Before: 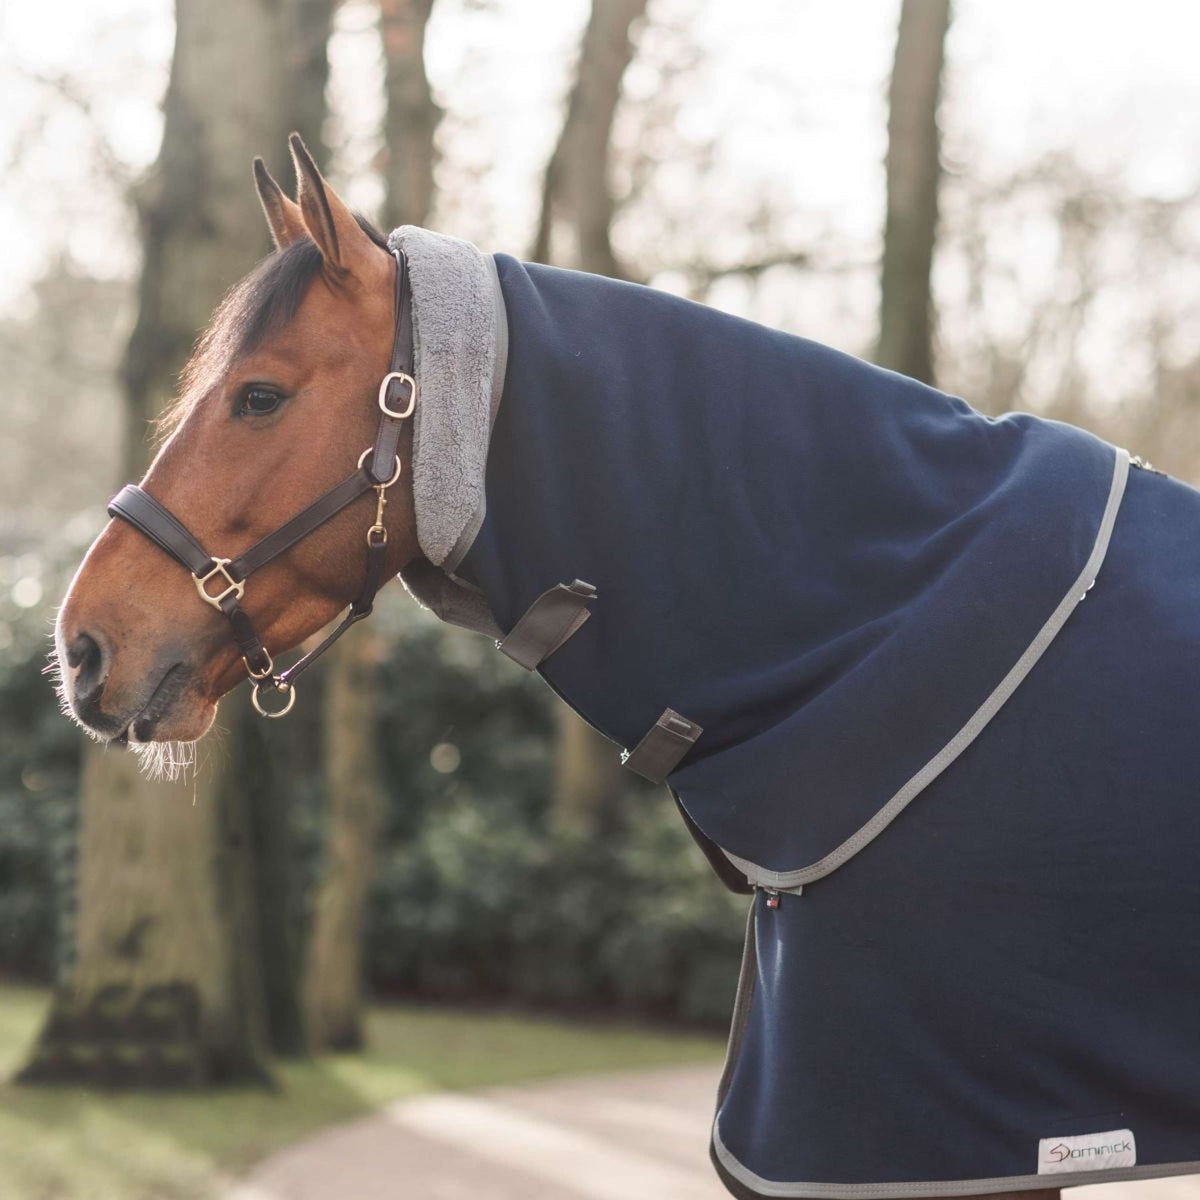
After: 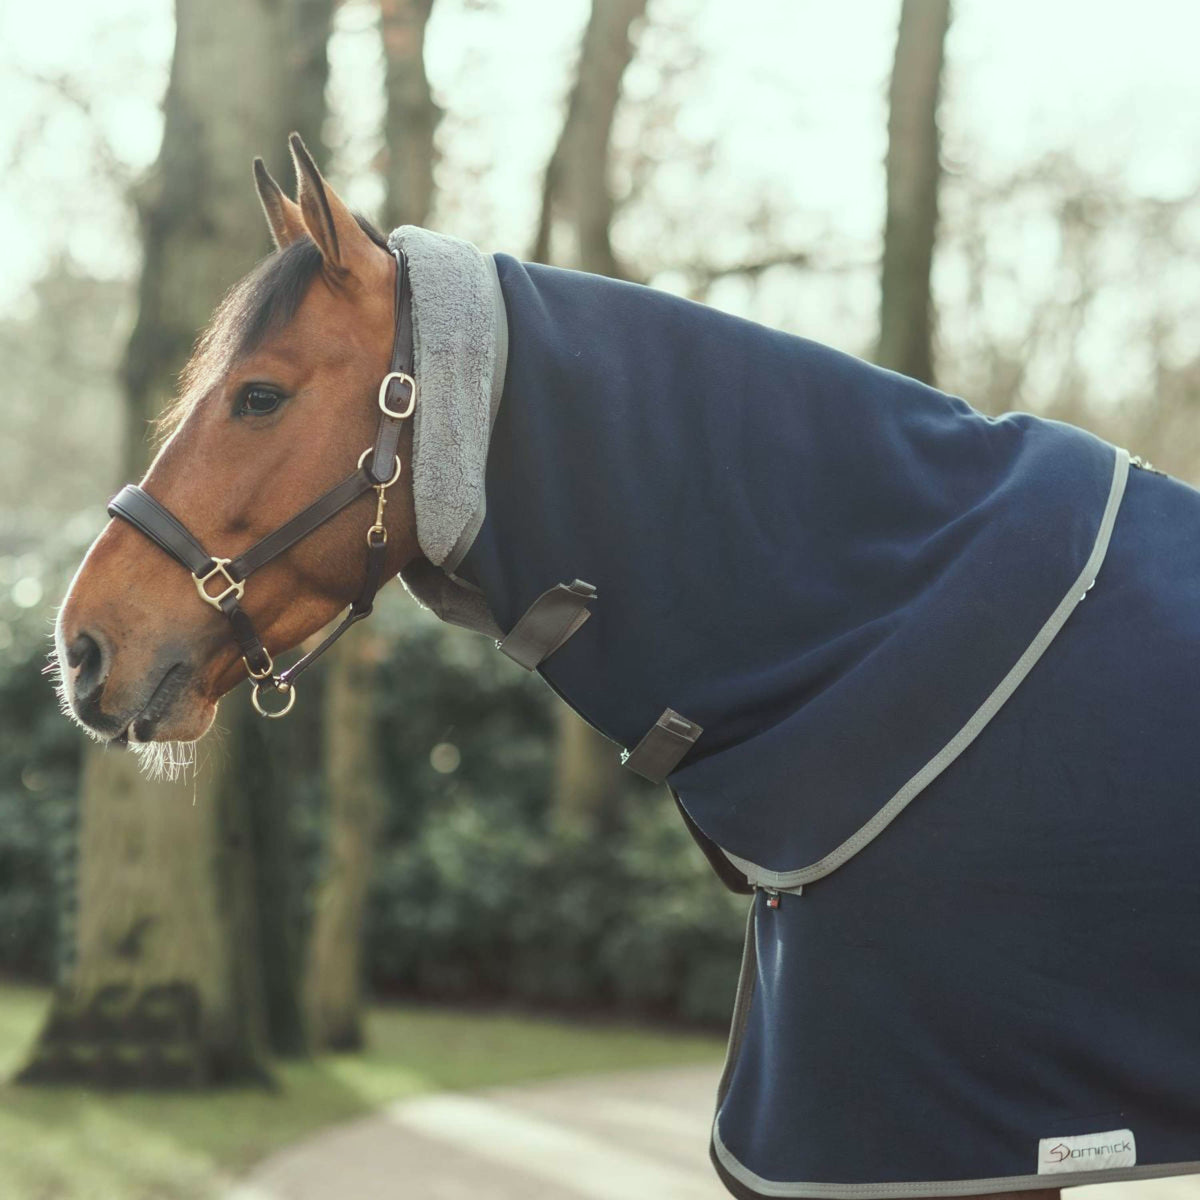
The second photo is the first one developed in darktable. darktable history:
color correction: highlights a* -8.65, highlights b* 3.34
